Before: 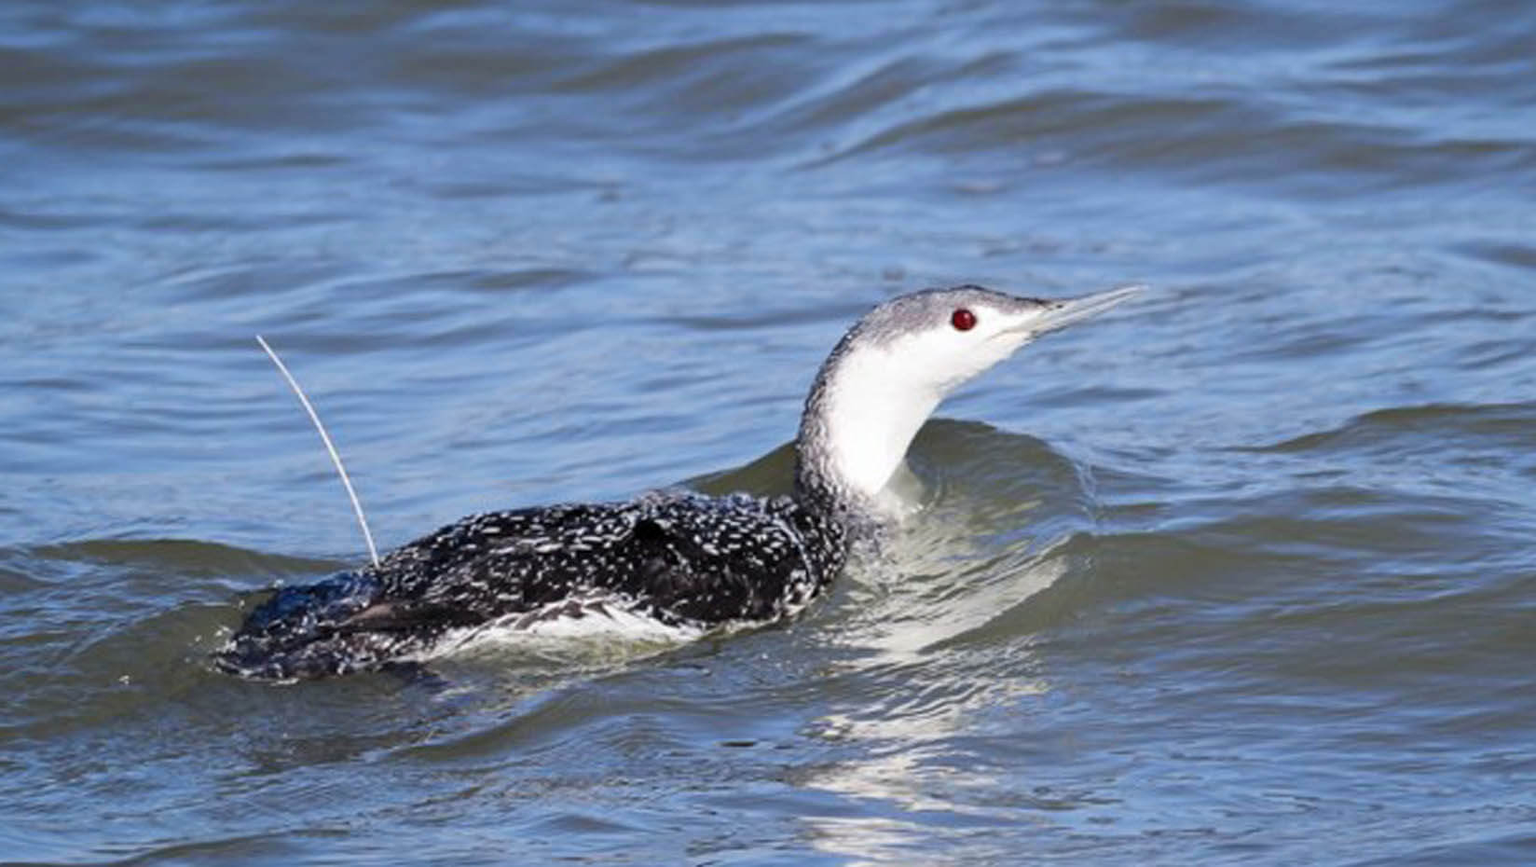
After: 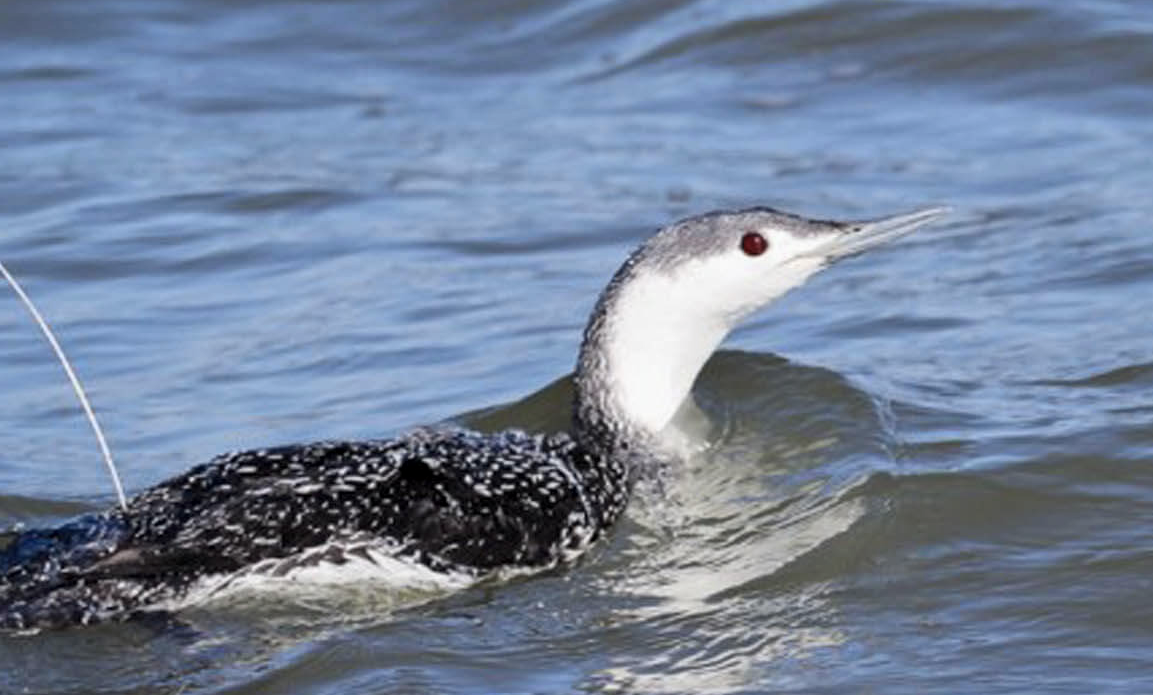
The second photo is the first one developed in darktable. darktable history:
crop and rotate: left 17.046%, top 10.659%, right 12.989%, bottom 14.553%
exposure: exposure -0.116 EV, compensate exposure bias true, compensate highlight preservation false
local contrast: mode bilateral grid, contrast 20, coarseness 50, detail 120%, midtone range 0.2
color zones: curves: ch0 [(0.068, 0.464) (0.25, 0.5) (0.48, 0.508) (0.75, 0.536) (0.886, 0.476) (0.967, 0.456)]; ch1 [(0.066, 0.456) (0.25, 0.5) (0.616, 0.508) (0.746, 0.56) (0.934, 0.444)]
color balance: input saturation 80.07%
